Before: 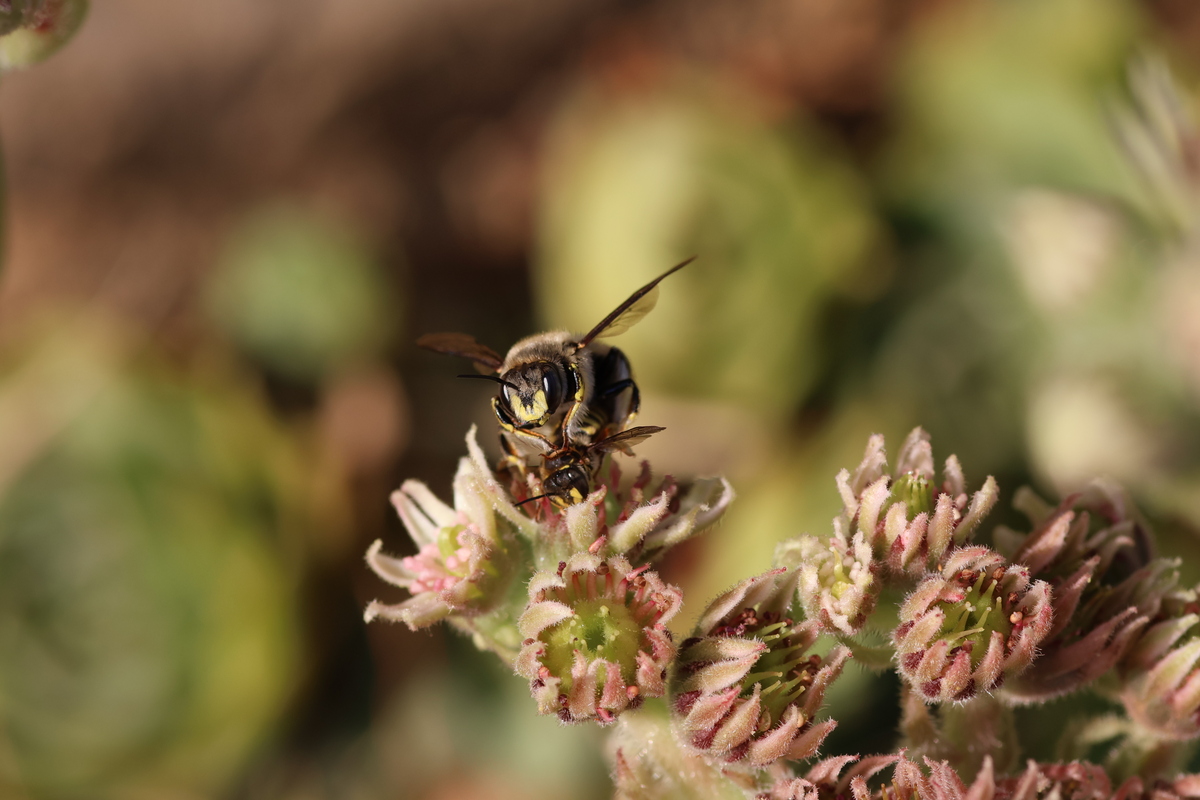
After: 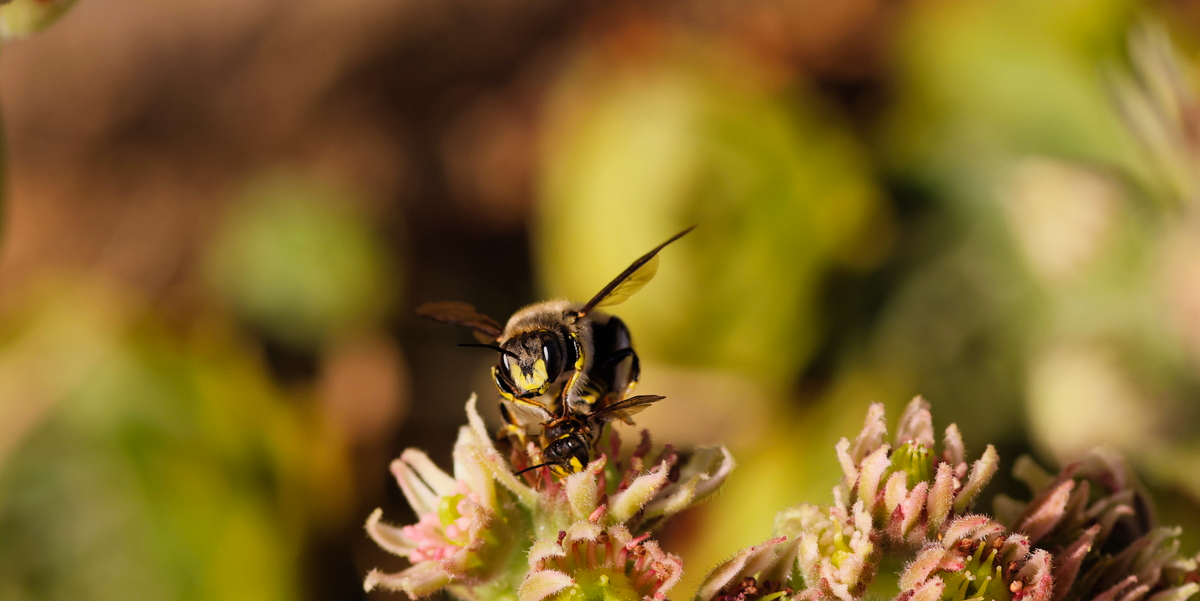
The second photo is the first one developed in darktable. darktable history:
color balance rgb: power › luminance -3.801%, power › chroma 0.566%, power › hue 37.62°, global offset › luminance 0.478%, perceptual saturation grading › global saturation 0.035%, global vibrance 50.831%
exposure: exposure 0.201 EV, compensate exposure bias true, compensate highlight preservation false
crop: top 3.89%, bottom 20.947%
filmic rgb: middle gray luminance 9.46%, black relative exposure -10.54 EV, white relative exposure 3.43 EV, target black luminance 0%, hardness 5.98, latitude 59.47%, contrast 1.089, highlights saturation mix 5.37%, shadows ↔ highlights balance 28.9%, iterations of high-quality reconstruction 0, contrast in shadows safe
